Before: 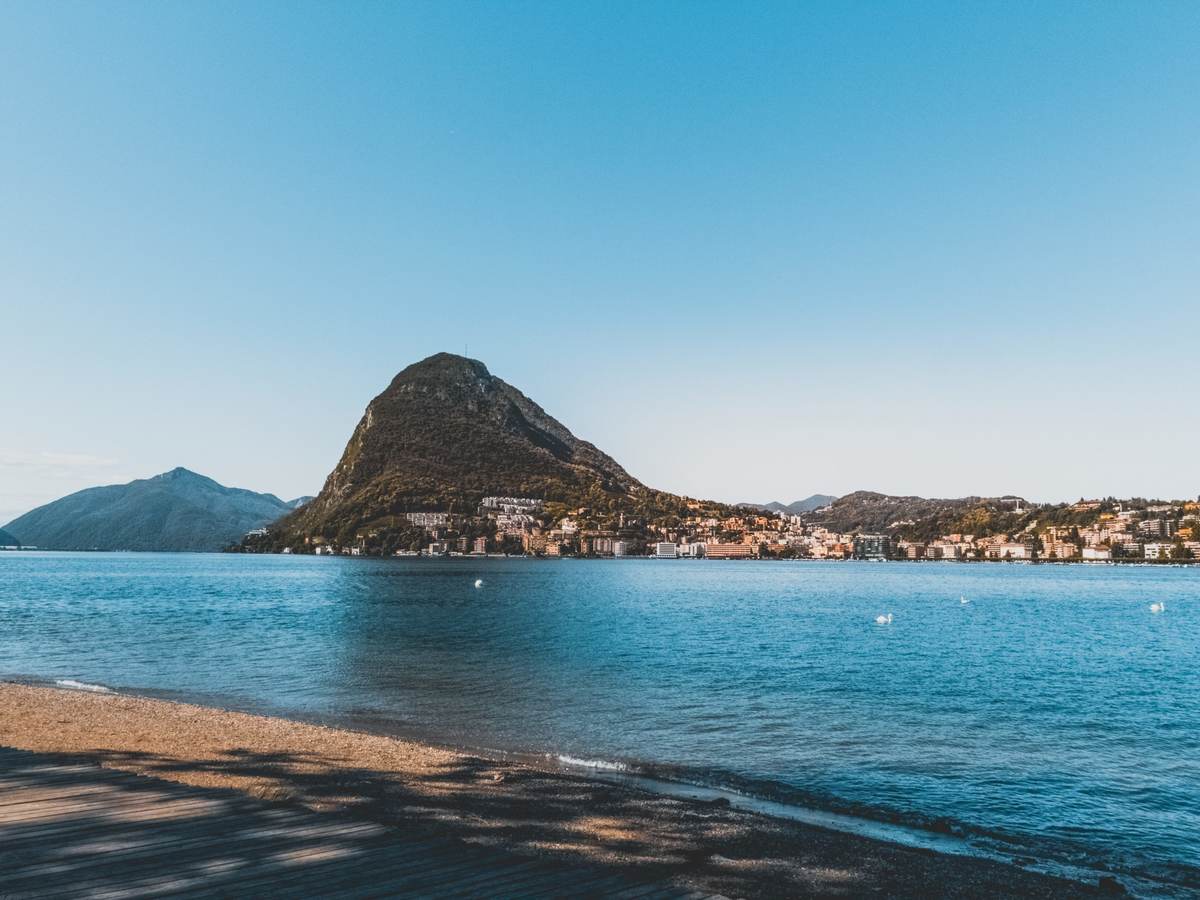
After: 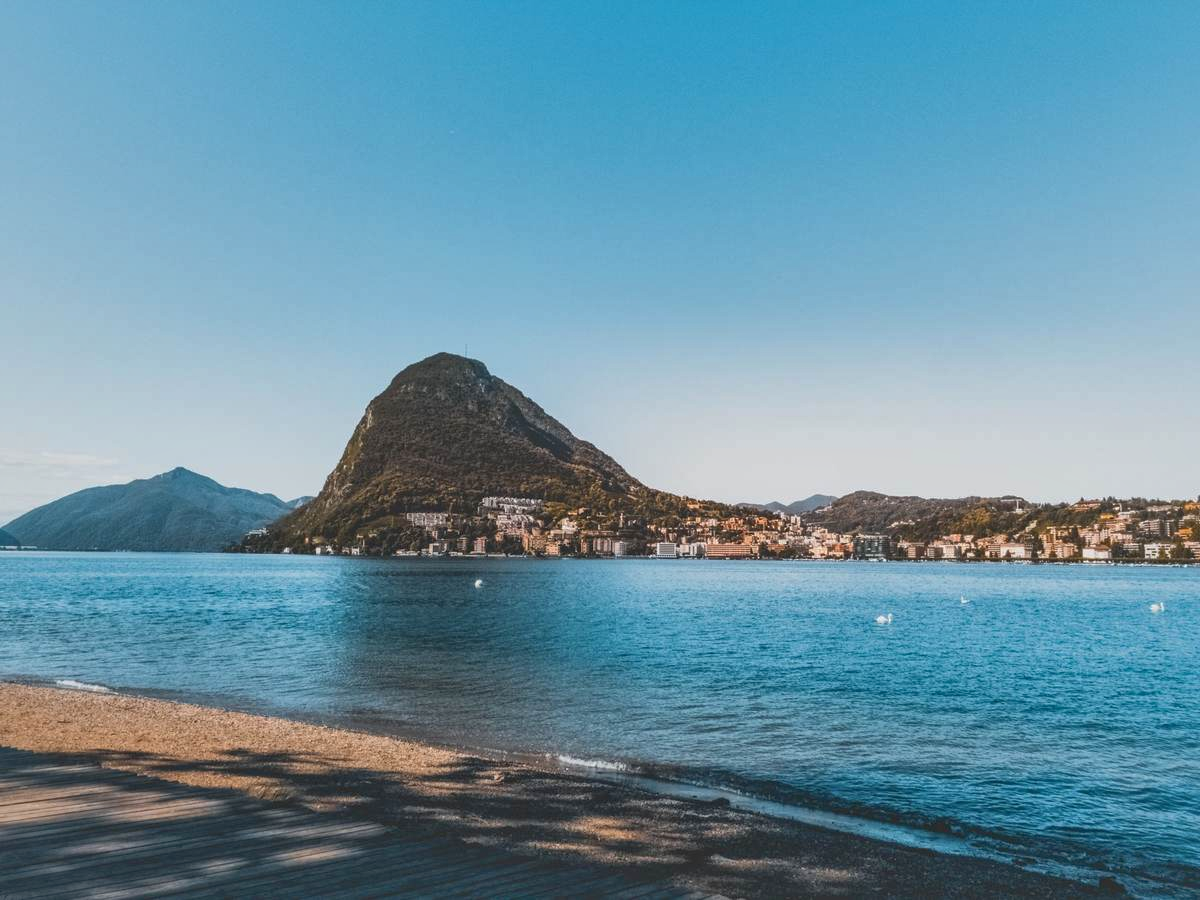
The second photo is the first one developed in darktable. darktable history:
shadows and highlights: on, module defaults
local contrast: mode bilateral grid, contrast 21, coarseness 50, detail 120%, midtone range 0.2
